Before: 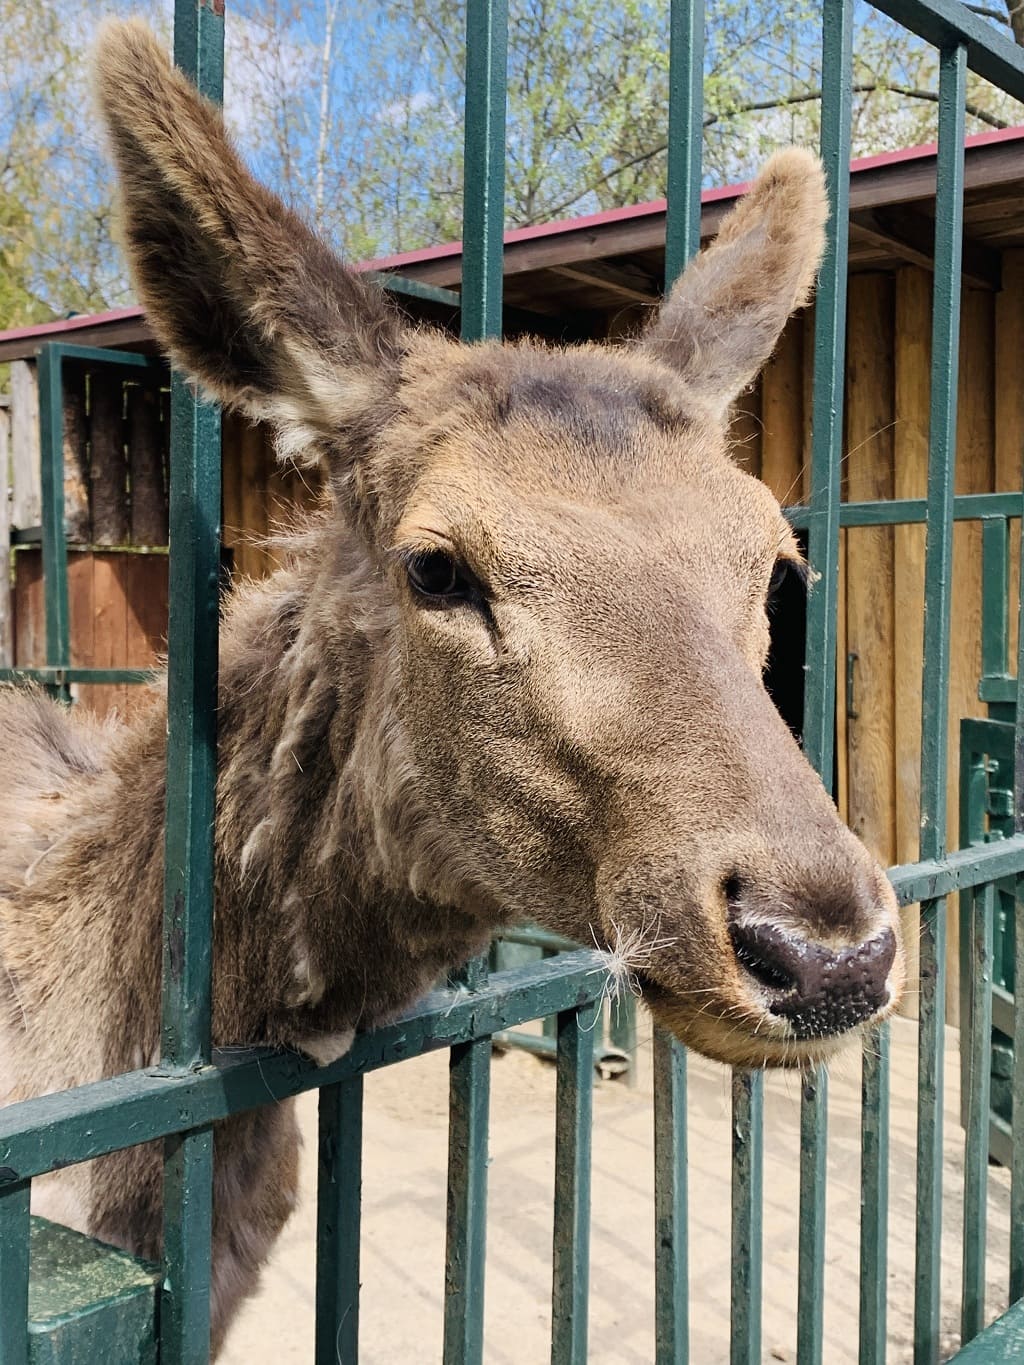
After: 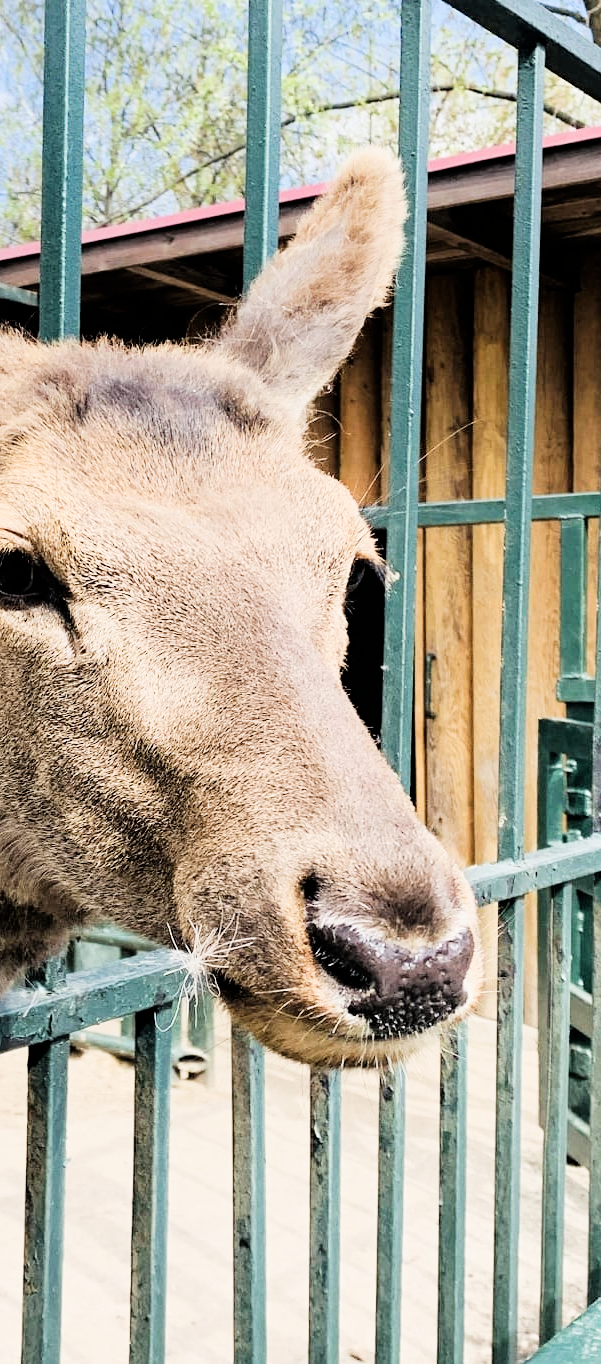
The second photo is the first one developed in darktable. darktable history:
crop: left 41.254%
exposure: black level correction 0, exposure 1.001 EV, compensate highlight preservation false
filmic rgb: black relative exposure -5.15 EV, white relative exposure 3.97 EV, hardness 2.88, contrast 1.297, highlights saturation mix -30.51%
